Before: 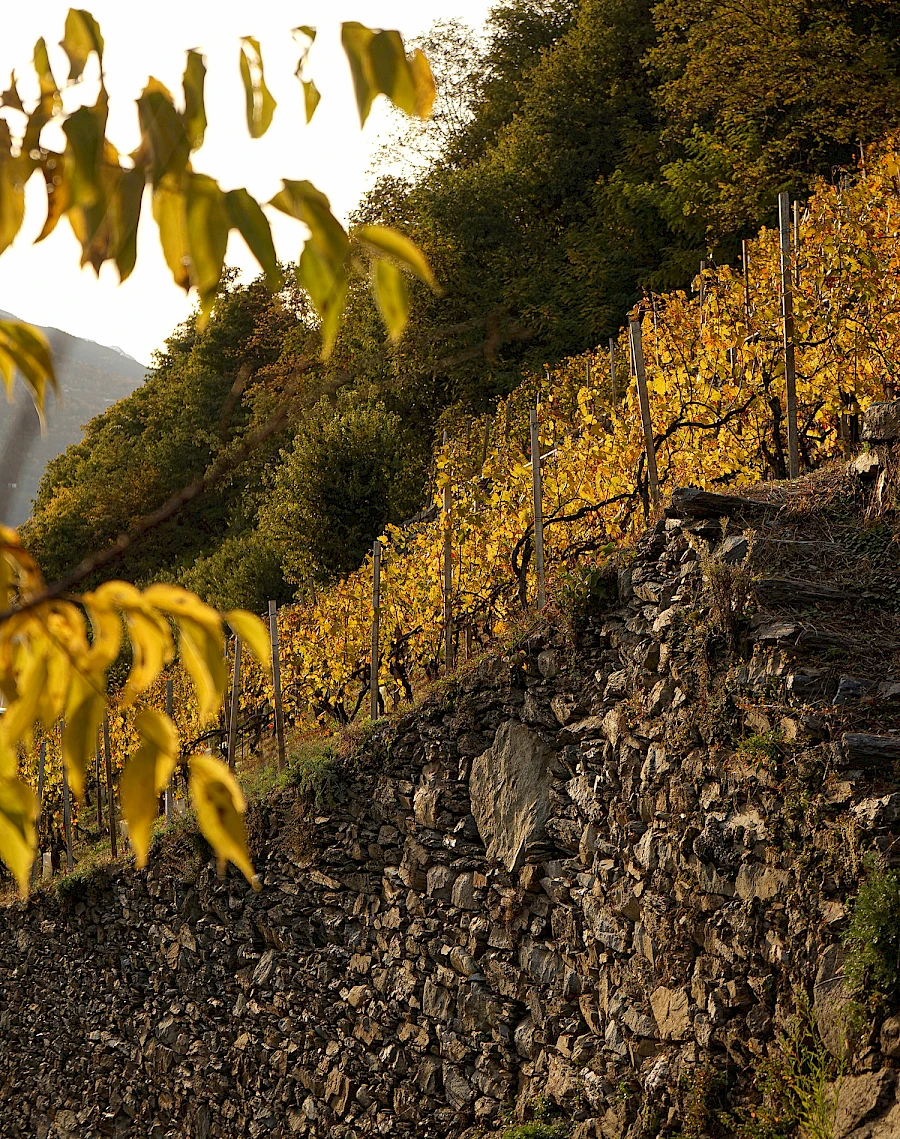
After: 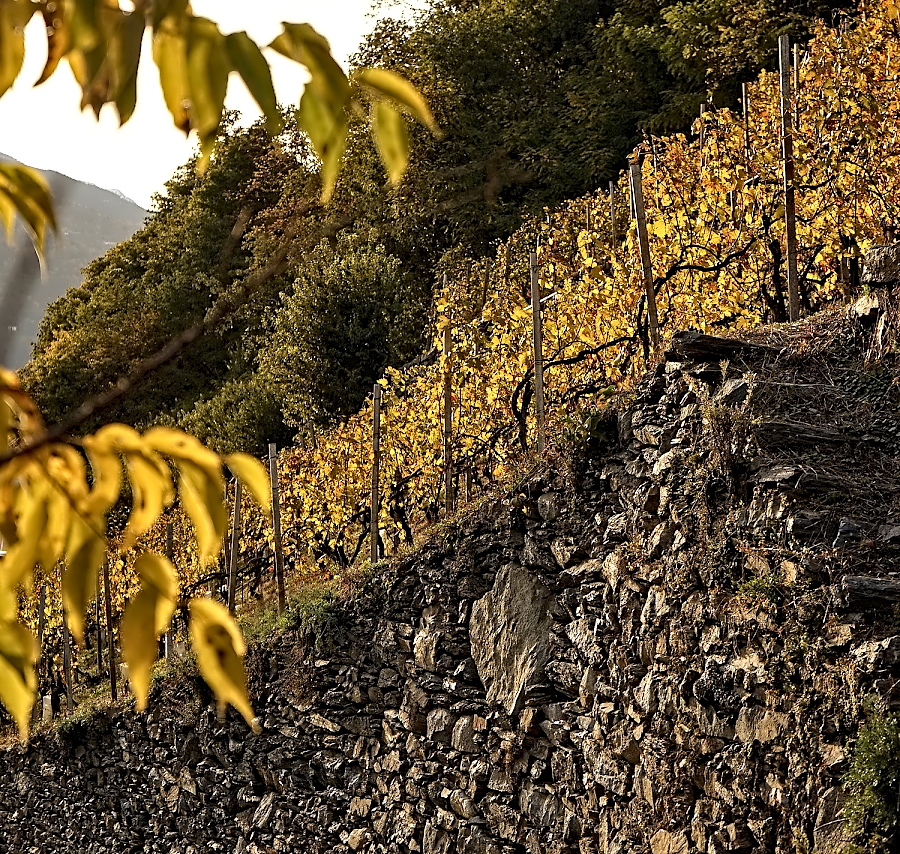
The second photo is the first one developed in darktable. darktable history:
contrast equalizer: octaves 7, y [[0.5, 0.542, 0.583, 0.625, 0.667, 0.708], [0.5 ×6], [0.5 ×6], [0, 0.033, 0.067, 0.1, 0.133, 0.167], [0, 0.05, 0.1, 0.15, 0.2, 0.25]]
crop: top 13.819%, bottom 11.169%
